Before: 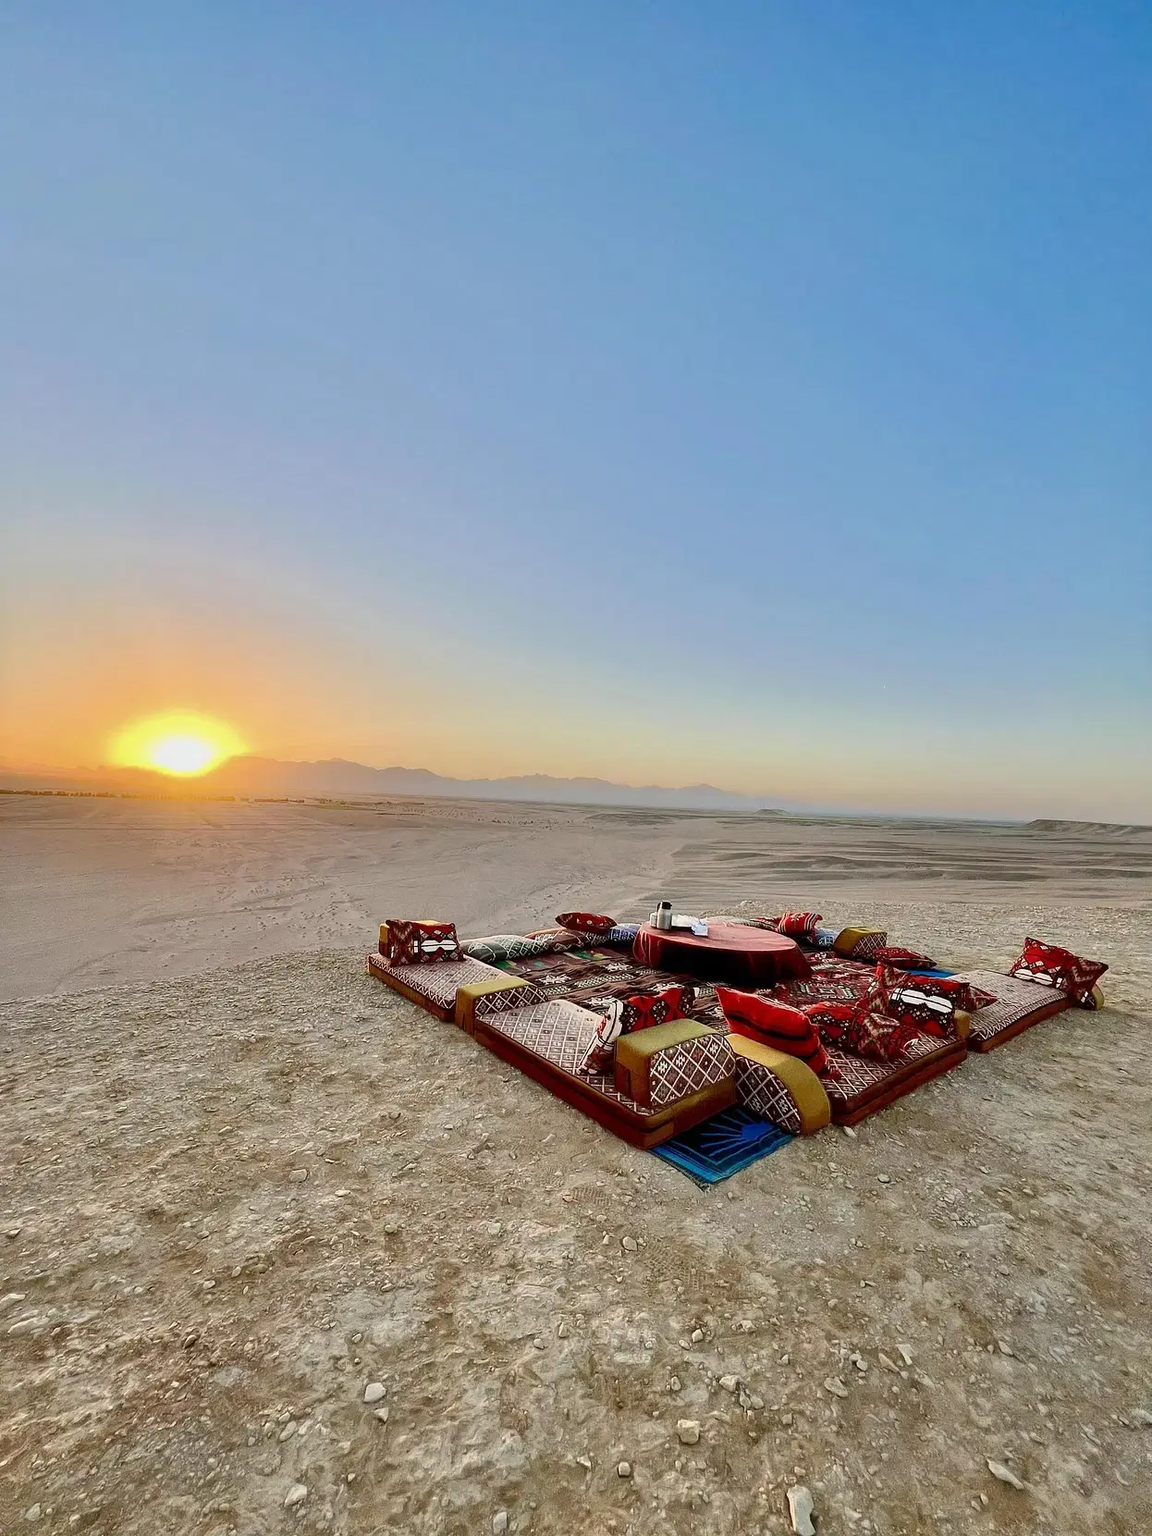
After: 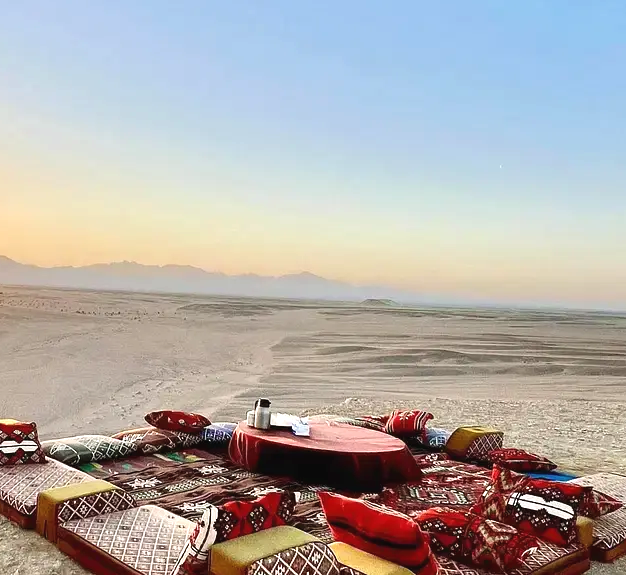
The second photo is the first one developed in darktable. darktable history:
exposure: black level correction -0.002, exposure 0.54 EV, compensate highlight preservation false
crop: left 36.607%, top 34.735%, right 13.146%, bottom 30.611%
